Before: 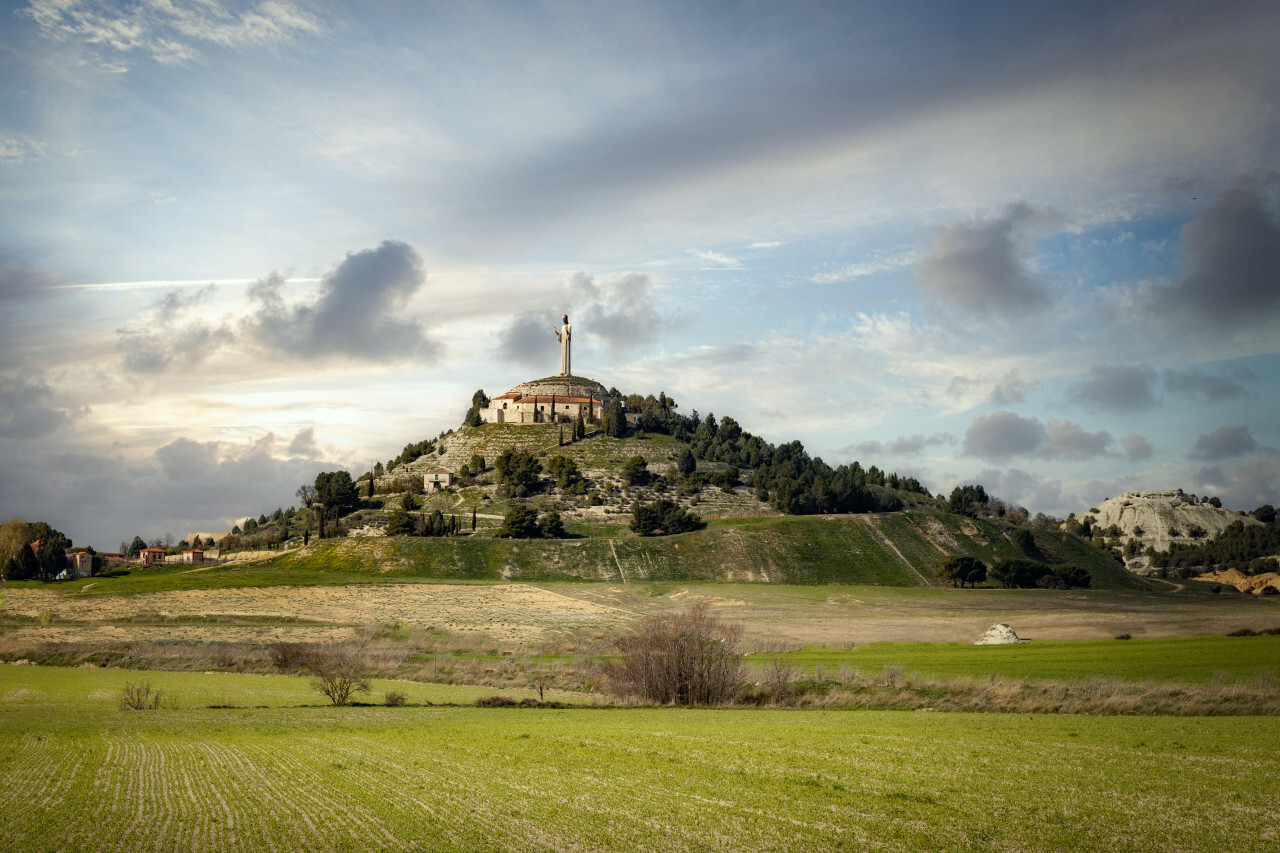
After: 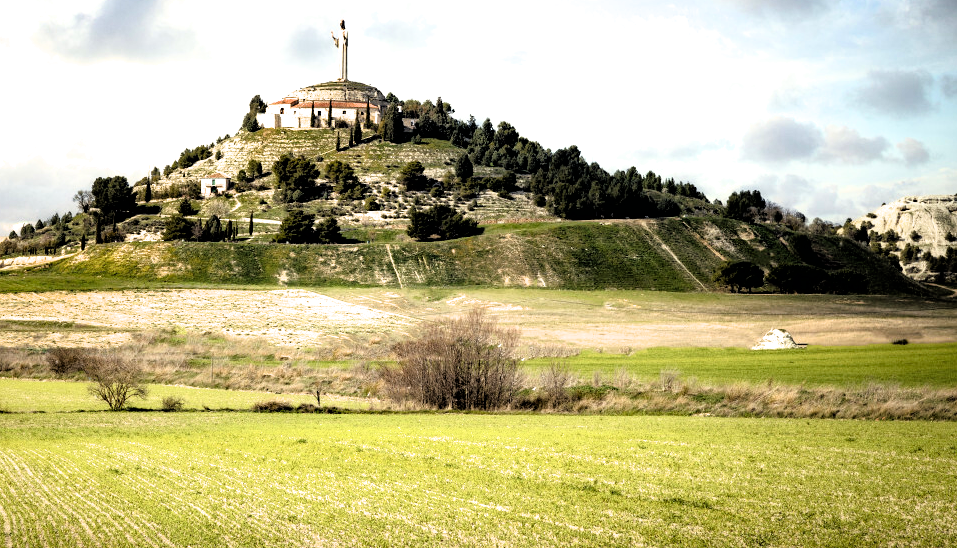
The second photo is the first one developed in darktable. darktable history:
exposure: black level correction 0.001, exposure 0.96 EV, compensate exposure bias true, compensate highlight preservation false
crop and rotate: left 17.49%, top 34.676%, right 7.713%, bottom 0.993%
filmic rgb: black relative exposure -3.66 EV, white relative exposure 2.44 EV, hardness 3.29
